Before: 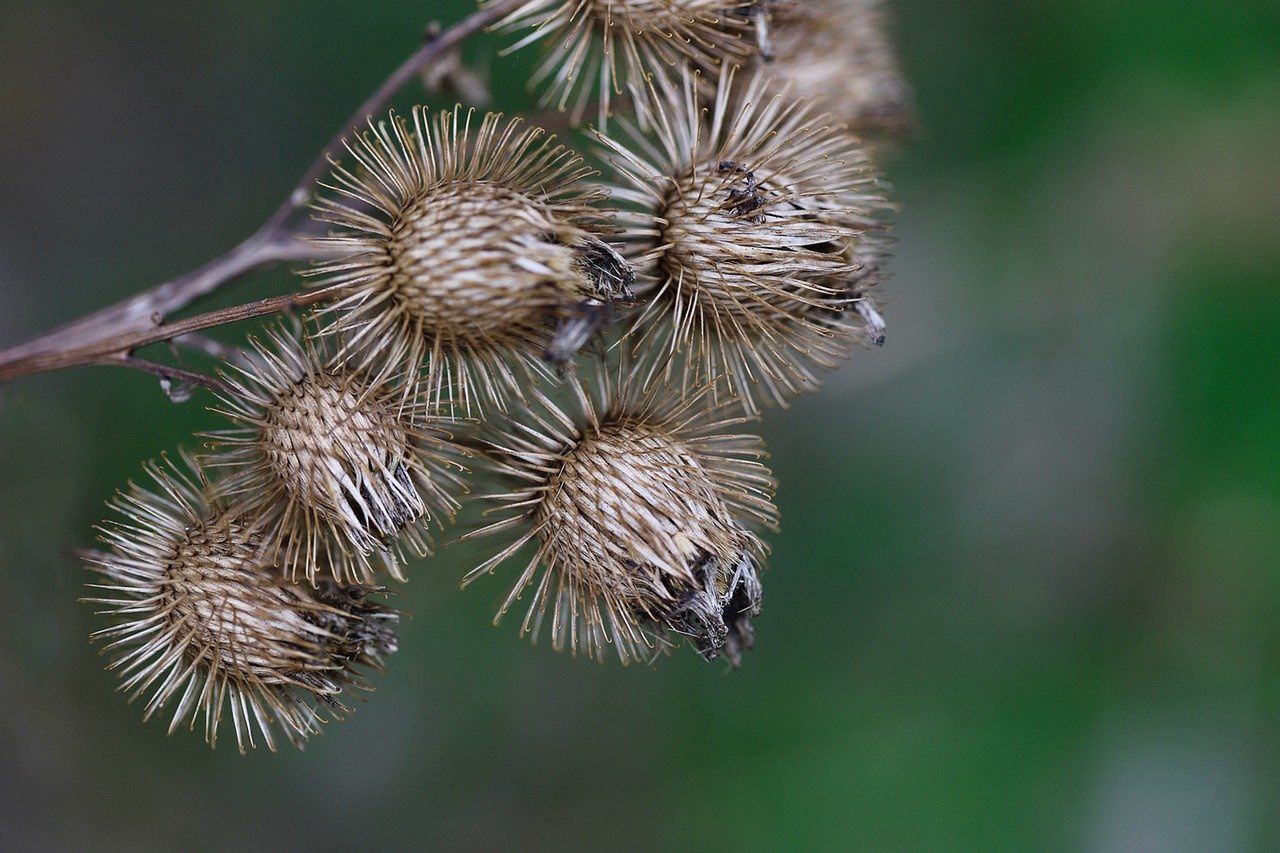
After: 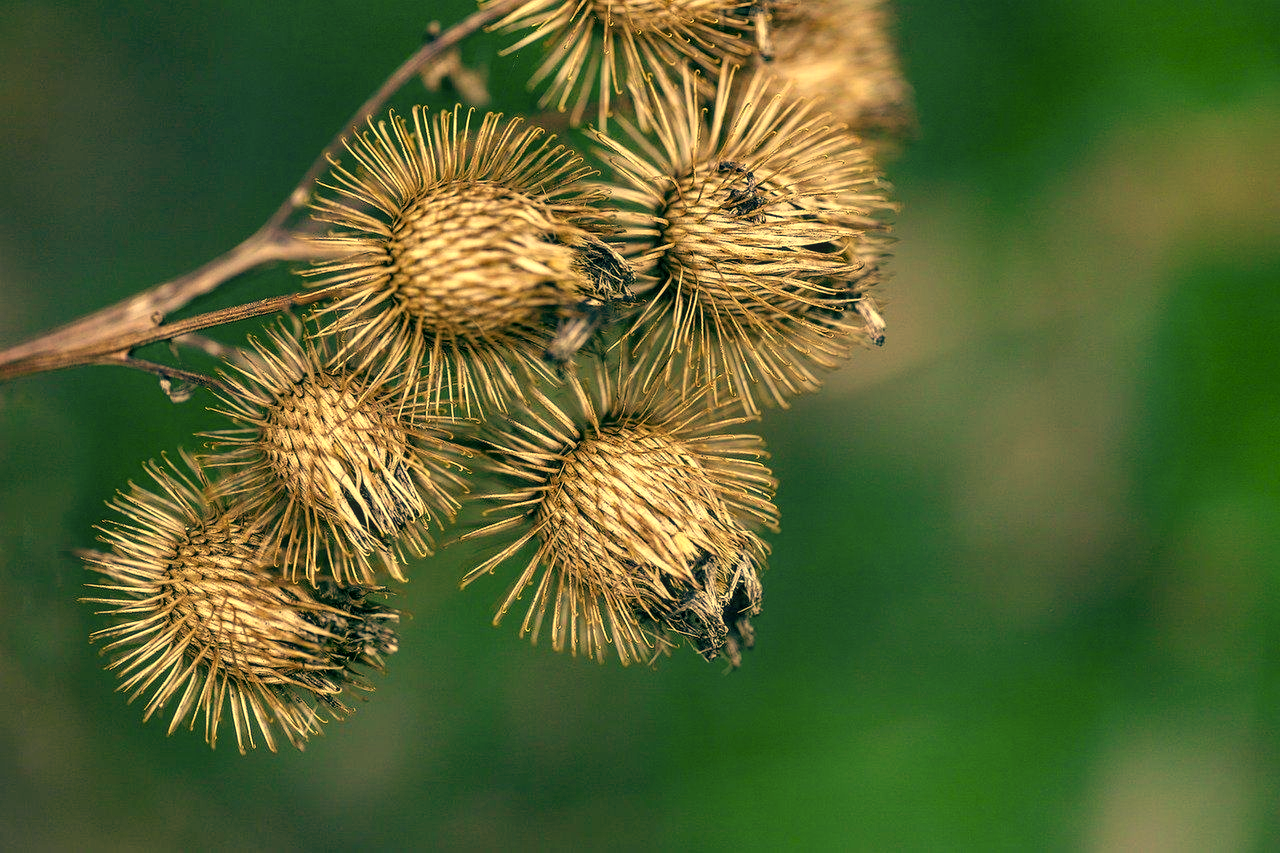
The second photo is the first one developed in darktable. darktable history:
contrast equalizer: y [[0.5, 0.5, 0.478, 0.5, 0.5, 0.5], [0.5 ×6], [0.5 ×6], [0 ×6], [0 ×6]]
color balance: mode lift, gamma, gain (sRGB), lift [1, 0.69, 1, 1], gamma [1, 1.482, 1, 1], gain [1, 1, 1, 0.802]
local contrast: on, module defaults
exposure: exposure 0.515 EV, compensate highlight preservation false
color correction: highlights a* 15, highlights b* 31.55
